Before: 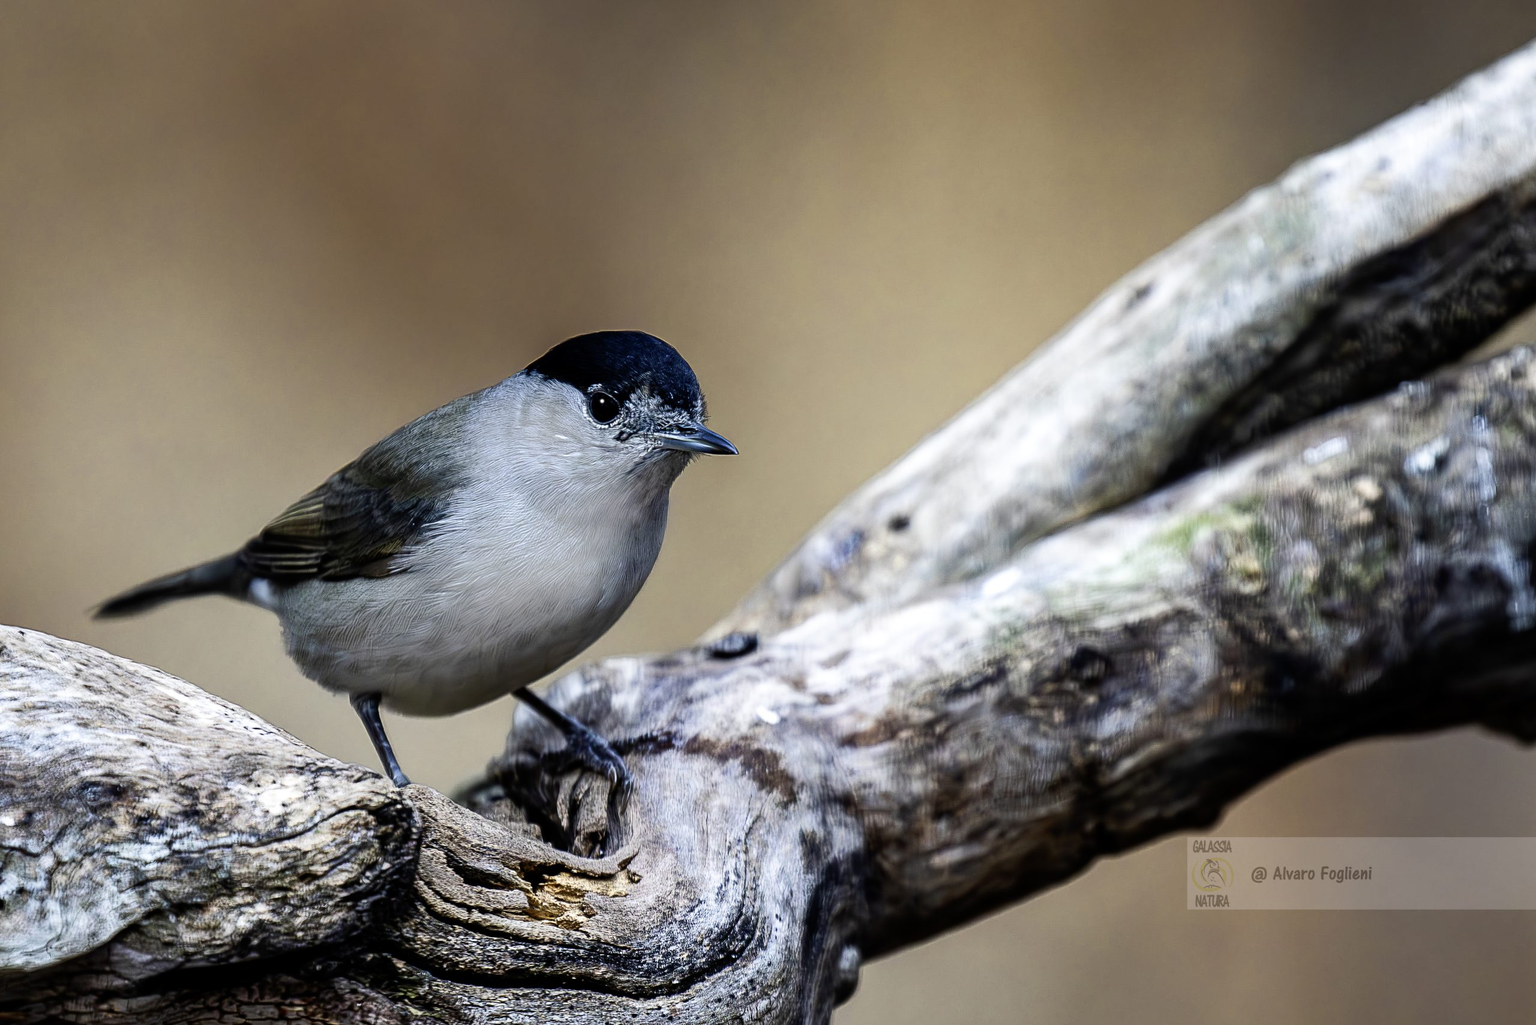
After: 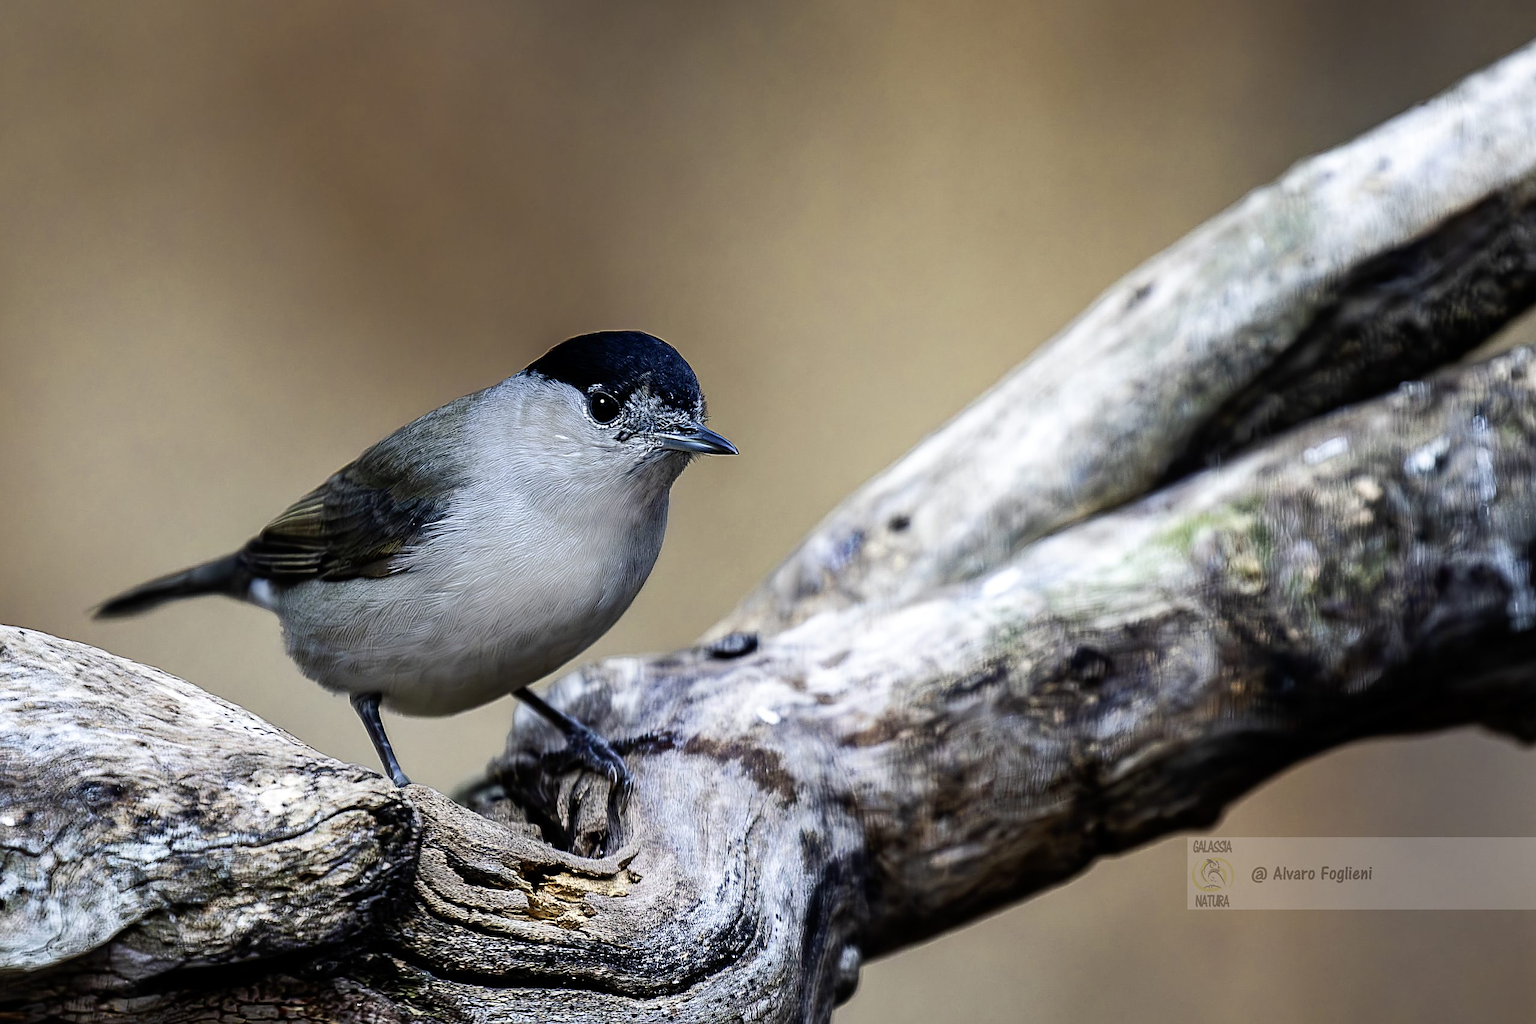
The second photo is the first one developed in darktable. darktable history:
sharpen: radius 1.545, amount 0.356, threshold 1.252
